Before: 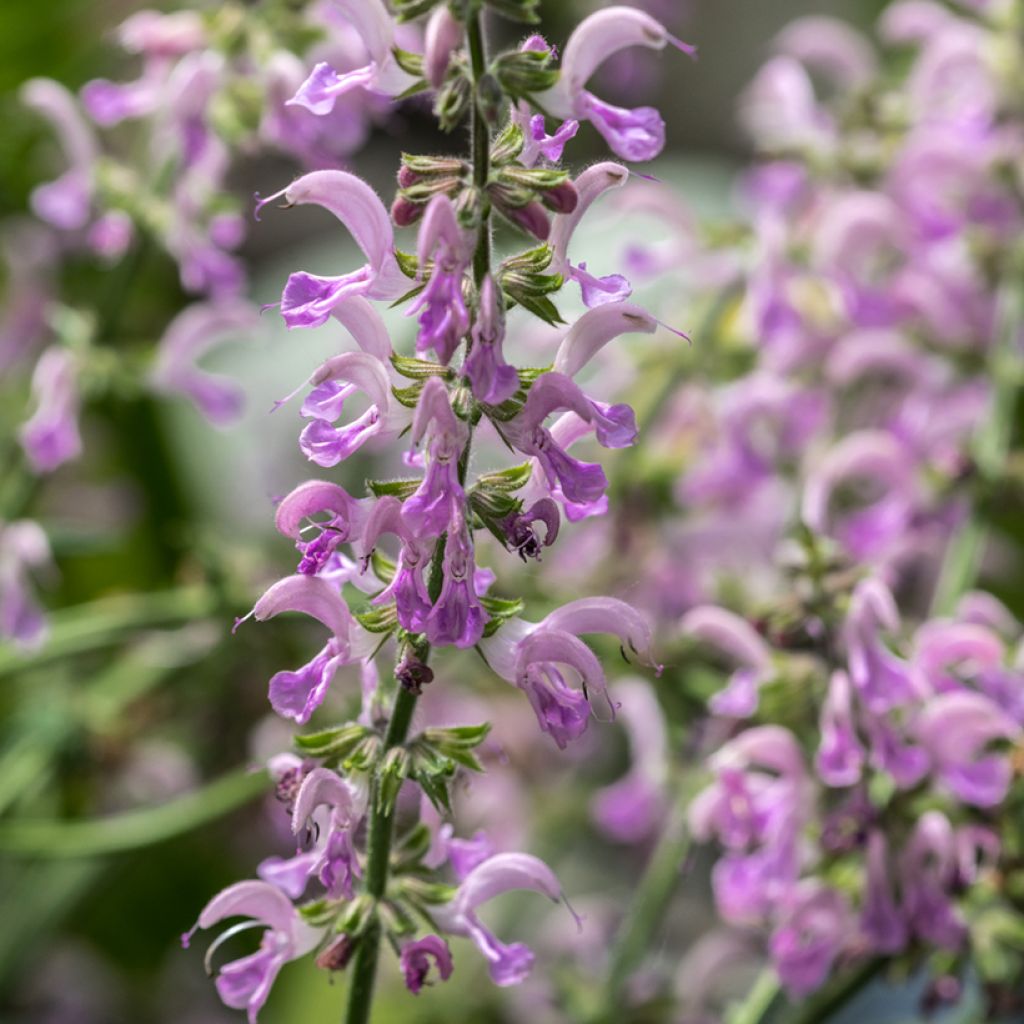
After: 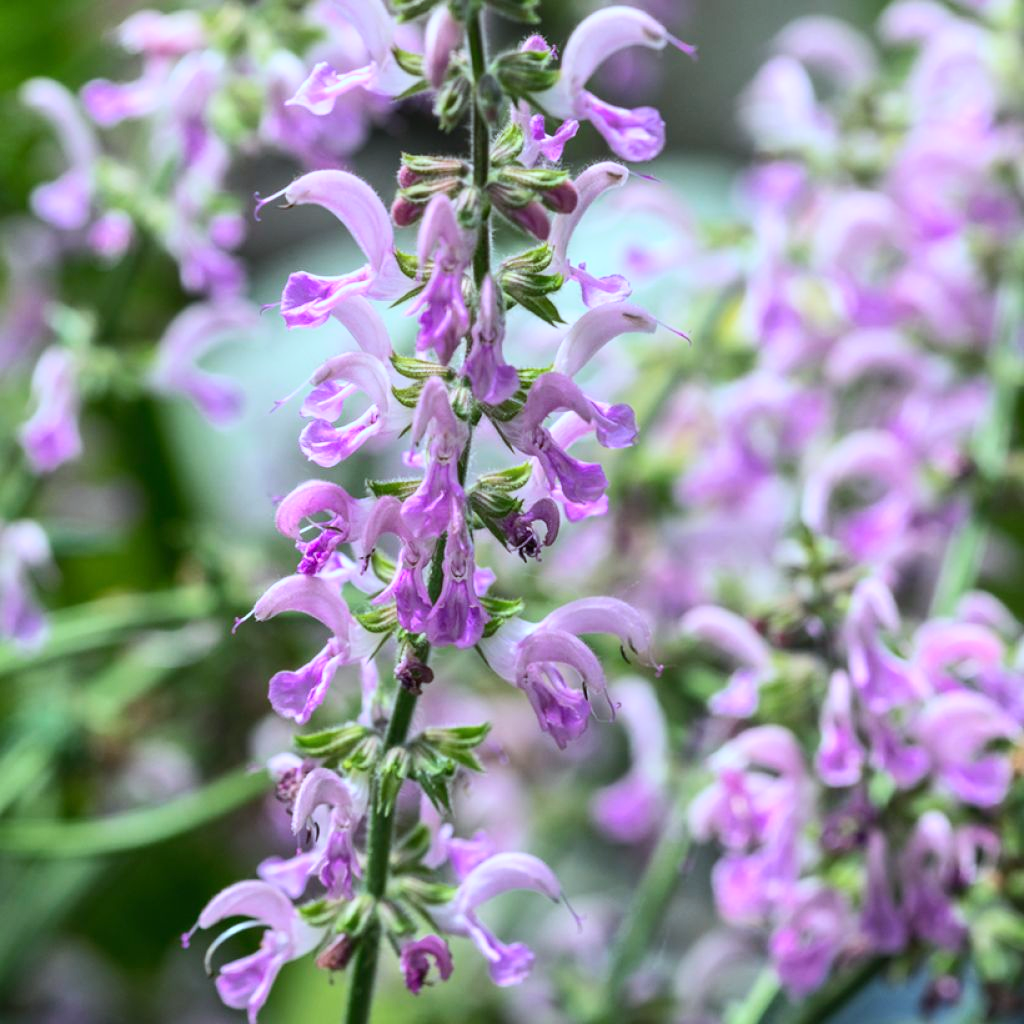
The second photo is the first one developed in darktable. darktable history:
contrast brightness saturation: contrast 0.198, brightness 0.157, saturation 0.218
exposure: compensate highlight preservation false
color calibration: illuminant Planckian (black body), x 0.376, y 0.374, temperature 4126.59 K
